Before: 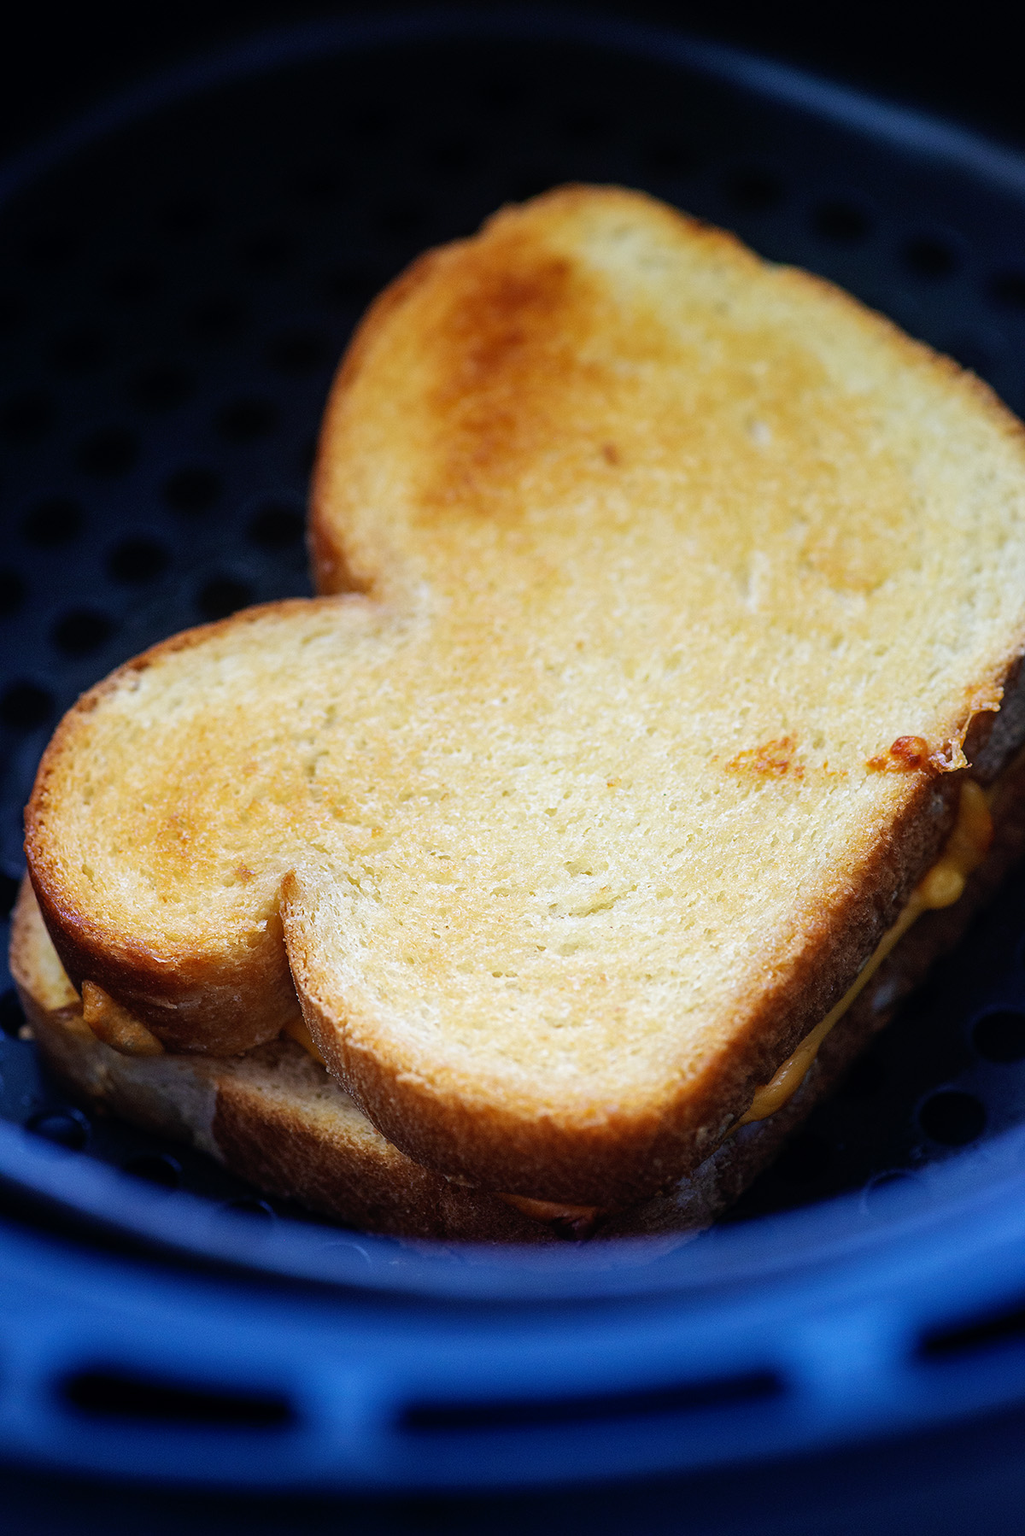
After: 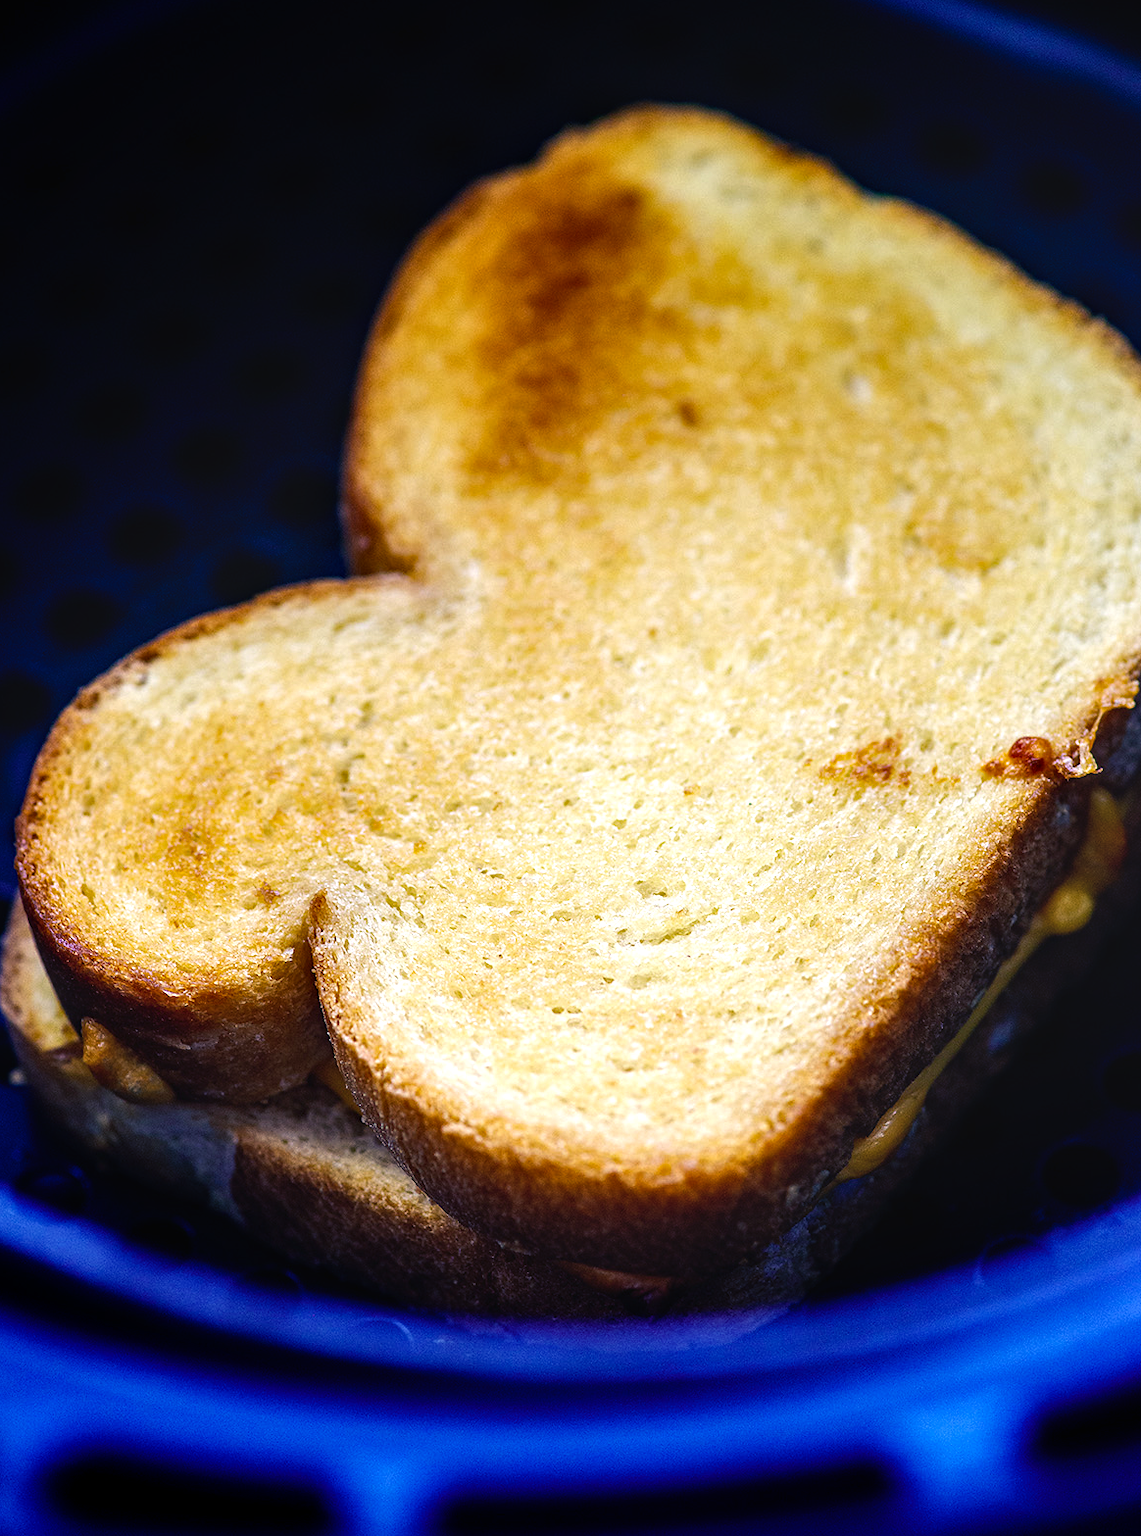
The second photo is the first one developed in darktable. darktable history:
local contrast: on, module defaults
color balance rgb: shadows lift › luminance -40.944%, shadows lift › chroma 14.364%, shadows lift › hue 261.18°, highlights gain › chroma 1.056%, highlights gain › hue 52.16°, perceptual saturation grading › global saturation 20%, perceptual saturation grading › highlights -24.805%, perceptual saturation grading › shadows 26.089%, perceptual brilliance grading › global brilliance 15.021%, perceptual brilliance grading › shadows -35.224%, global vibrance 20%
crop: left 1.153%, top 6.132%, right 1.701%, bottom 6.713%
